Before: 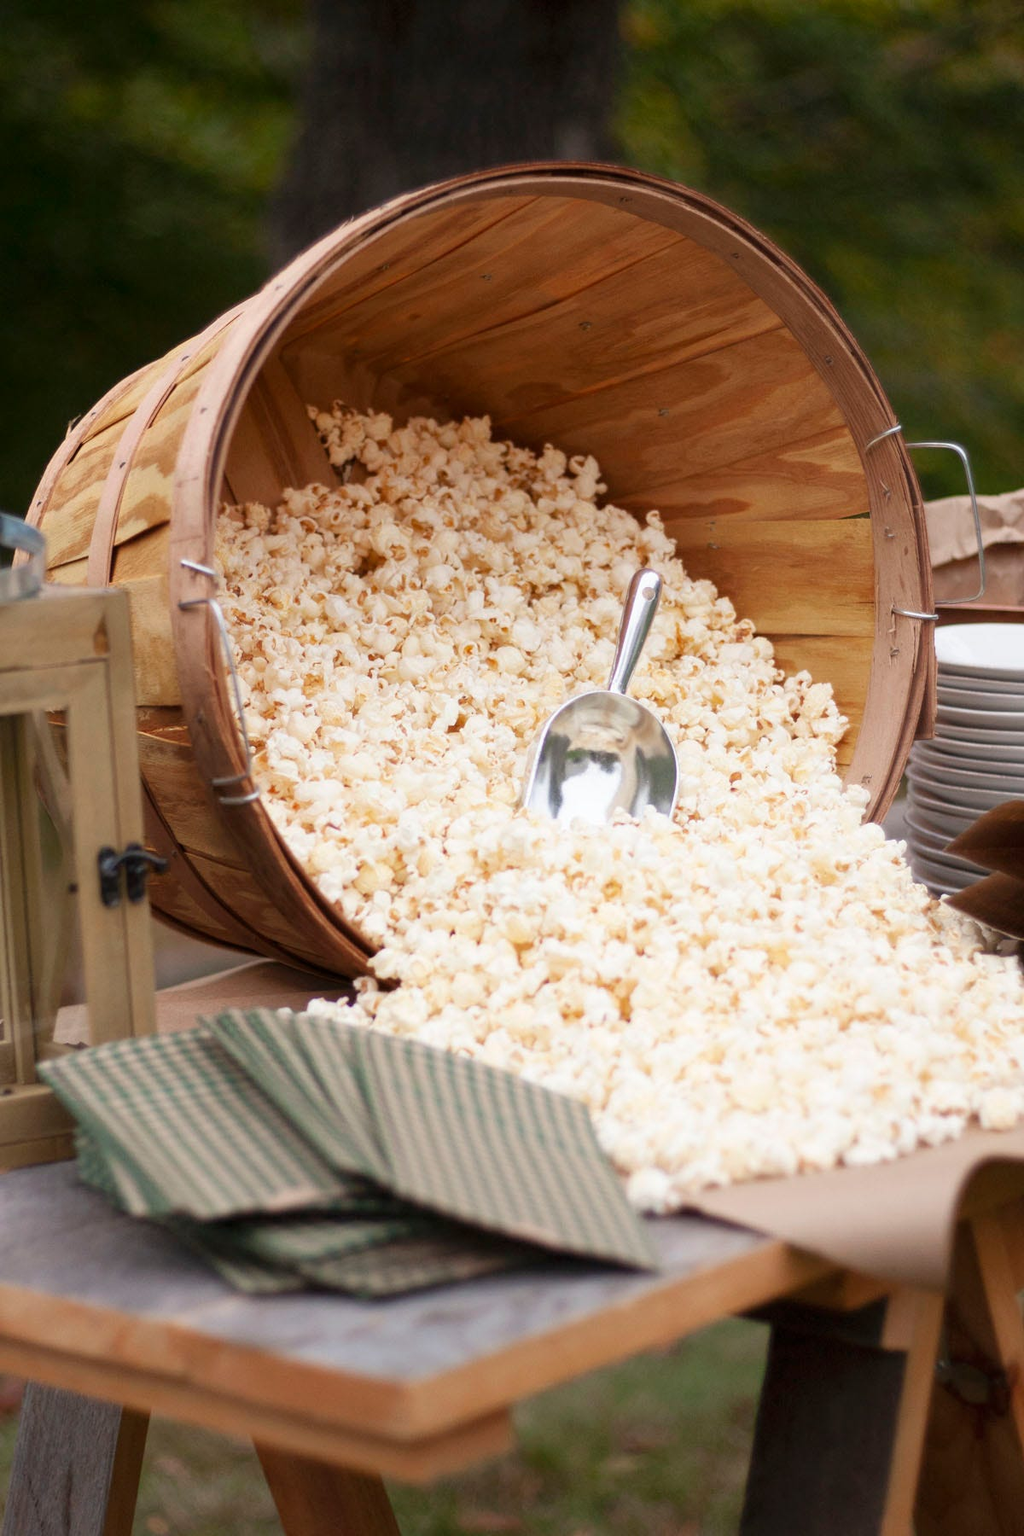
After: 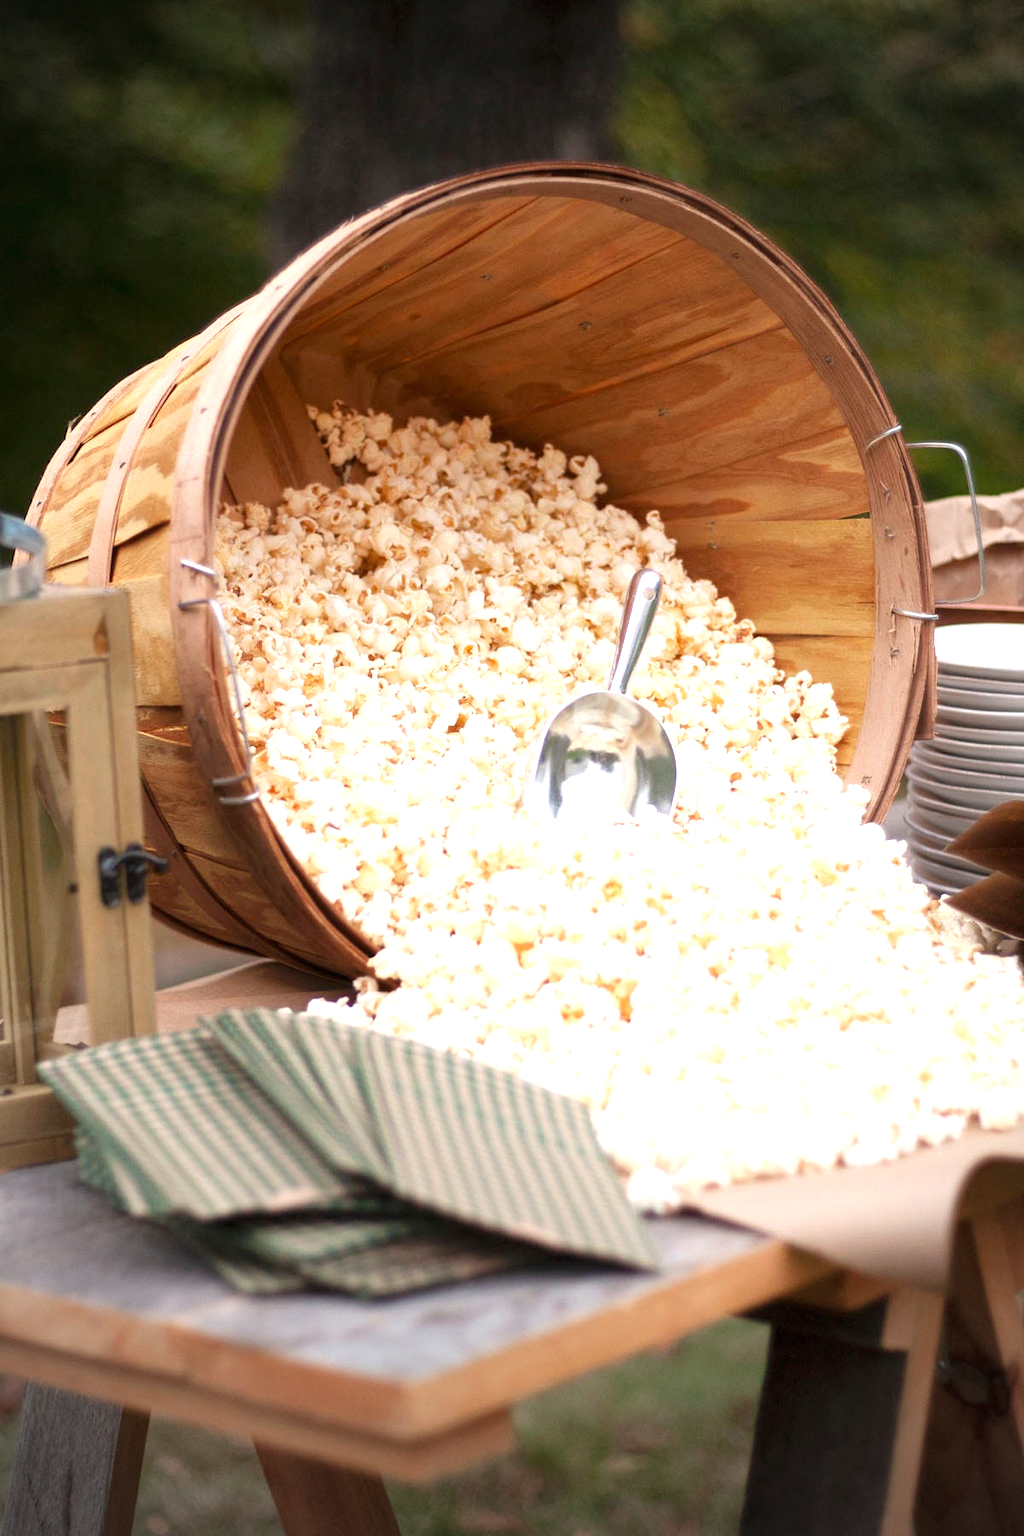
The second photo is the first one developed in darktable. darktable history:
vignetting: fall-off start 71.78%
exposure: exposure 0.633 EV, compensate highlight preservation false
